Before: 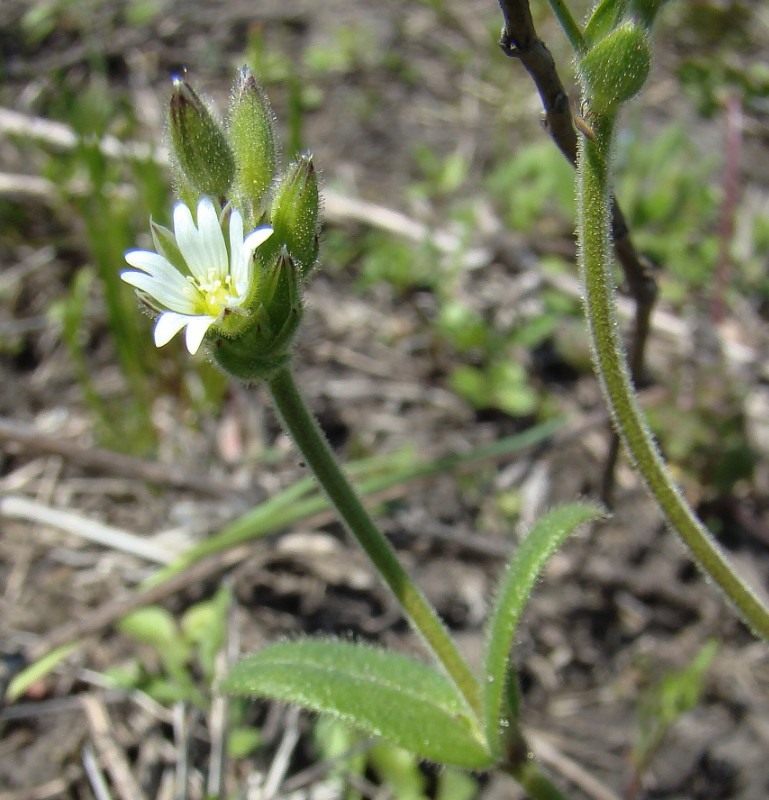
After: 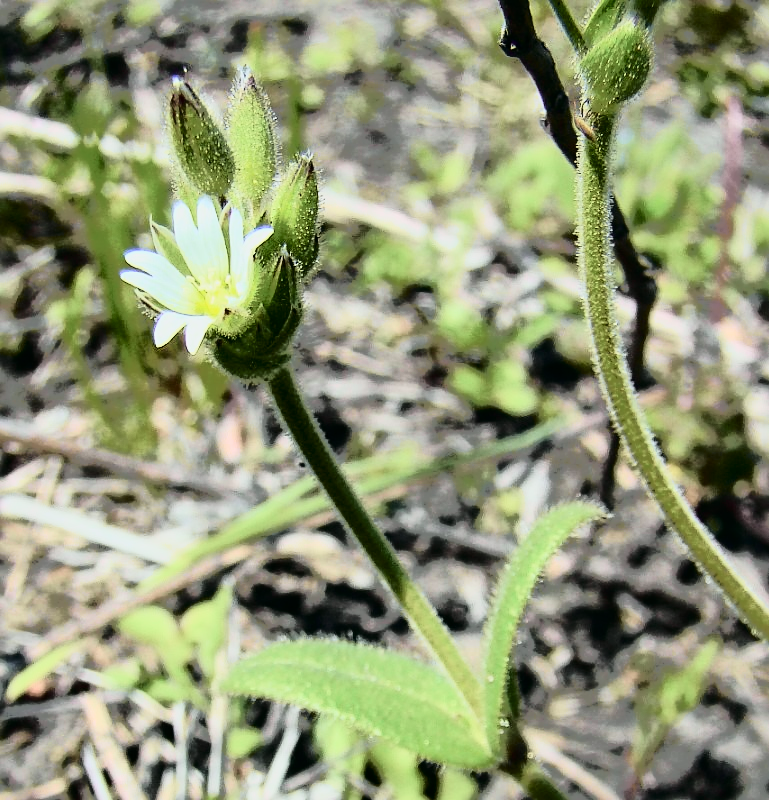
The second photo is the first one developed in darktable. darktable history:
tone curve: curves: ch0 [(0, 0) (0.081, 0.033) (0.192, 0.124) (0.283, 0.238) (0.407, 0.476) (0.495, 0.521) (0.661, 0.756) (0.788, 0.87) (1, 0.951)]; ch1 [(0, 0) (0.161, 0.092) (0.35, 0.33) (0.392, 0.392) (0.427, 0.426) (0.479, 0.472) (0.505, 0.497) (0.521, 0.524) (0.567, 0.56) (0.583, 0.592) (0.625, 0.627) (0.678, 0.733) (1, 1)]; ch2 [(0, 0) (0.346, 0.362) (0.404, 0.427) (0.502, 0.499) (0.531, 0.523) (0.544, 0.561) (0.58, 0.59) (0.629, 0.642) (0.717, 0.678) (1, 1)], color space Lab, independent channels, preserve colors none
base curve: curves: ch0 [(0, 0) (0.036, 0.025) (0.121, 0.166) (0.206, 0.329) (0.605, 0.79) (1, 1)]
sharpen: radius 2.191, amount 0.38, threshold 0.054
